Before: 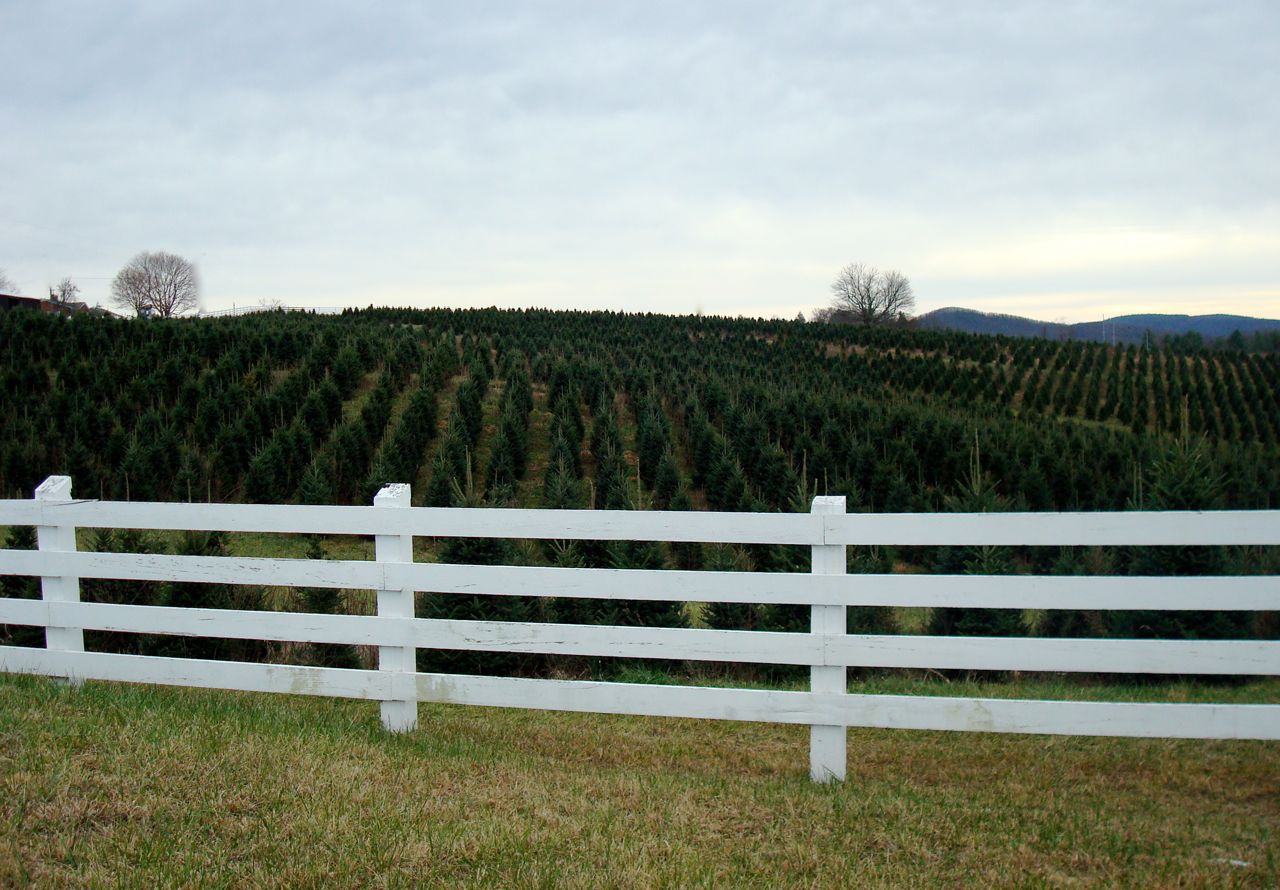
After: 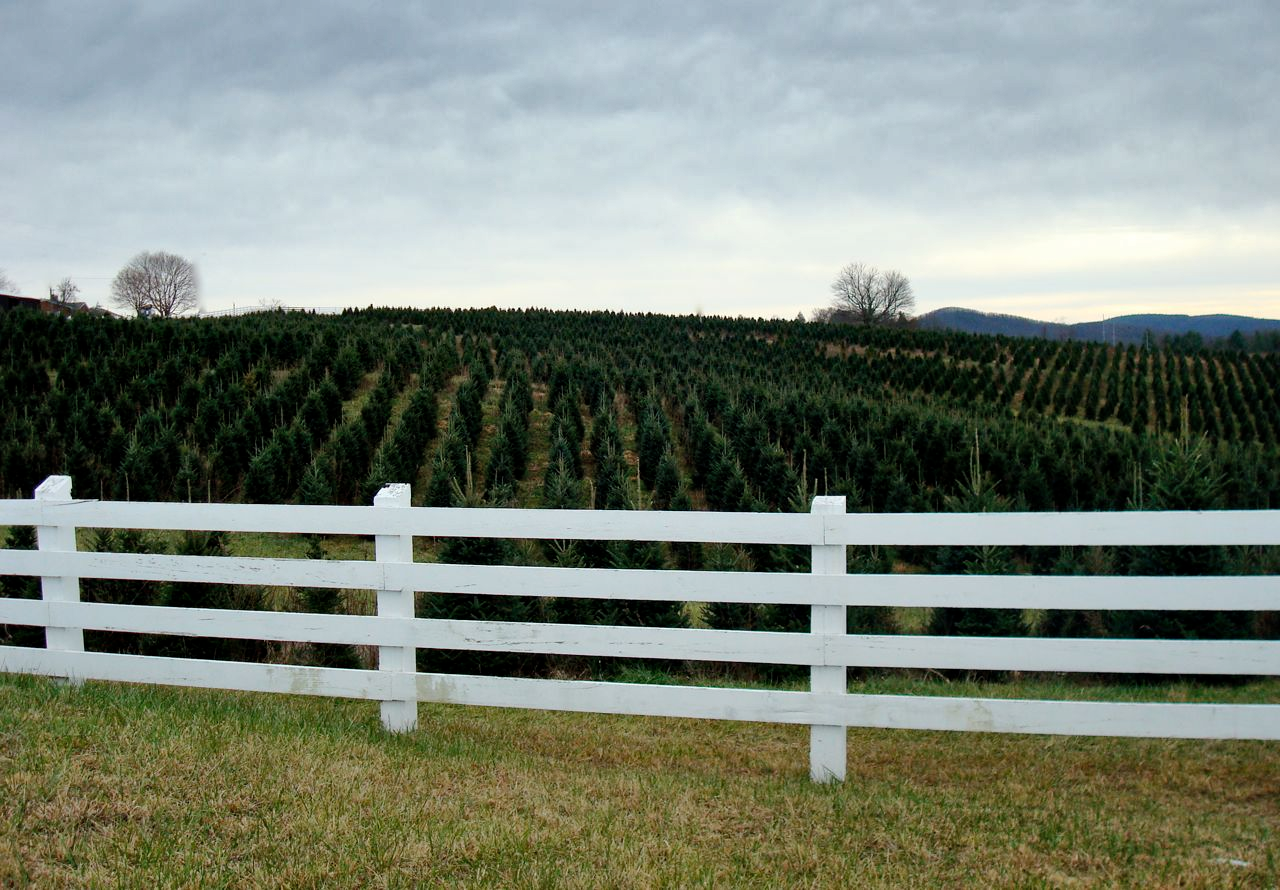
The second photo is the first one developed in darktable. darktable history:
shadows and highlights: shadows 74.75, highlights -60.63, highlights color adjustment 41.56%, soften with gaussian
